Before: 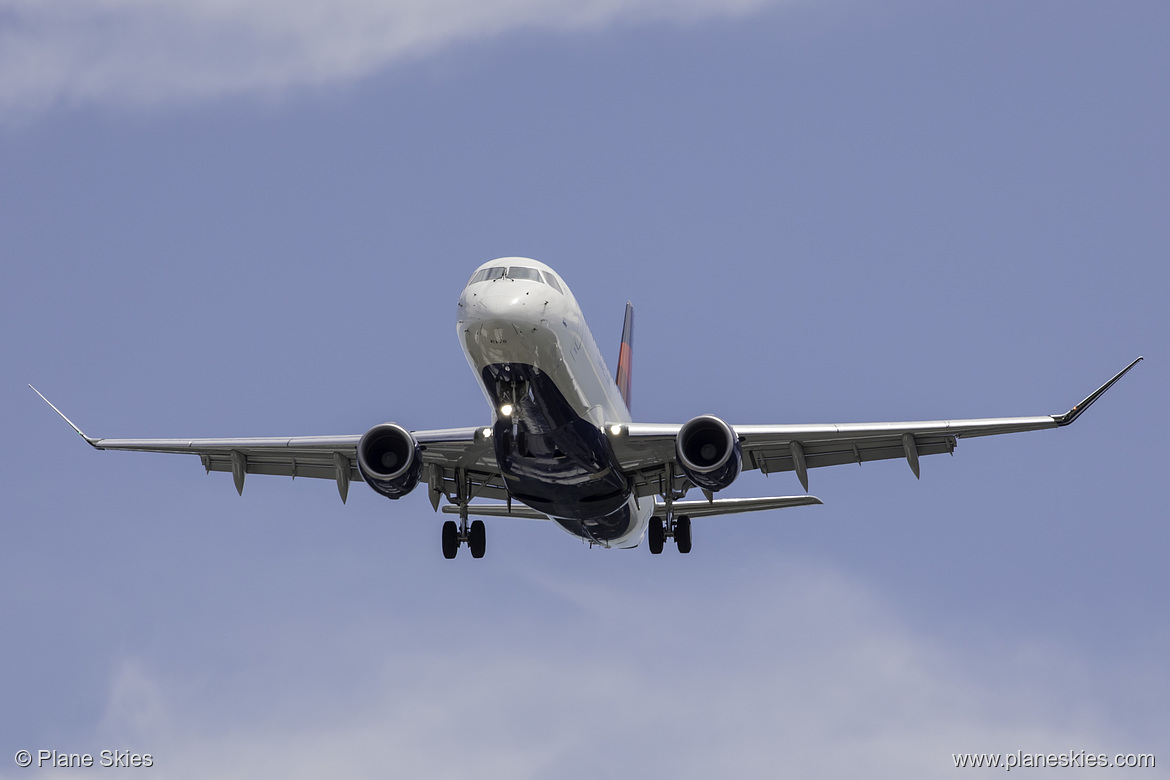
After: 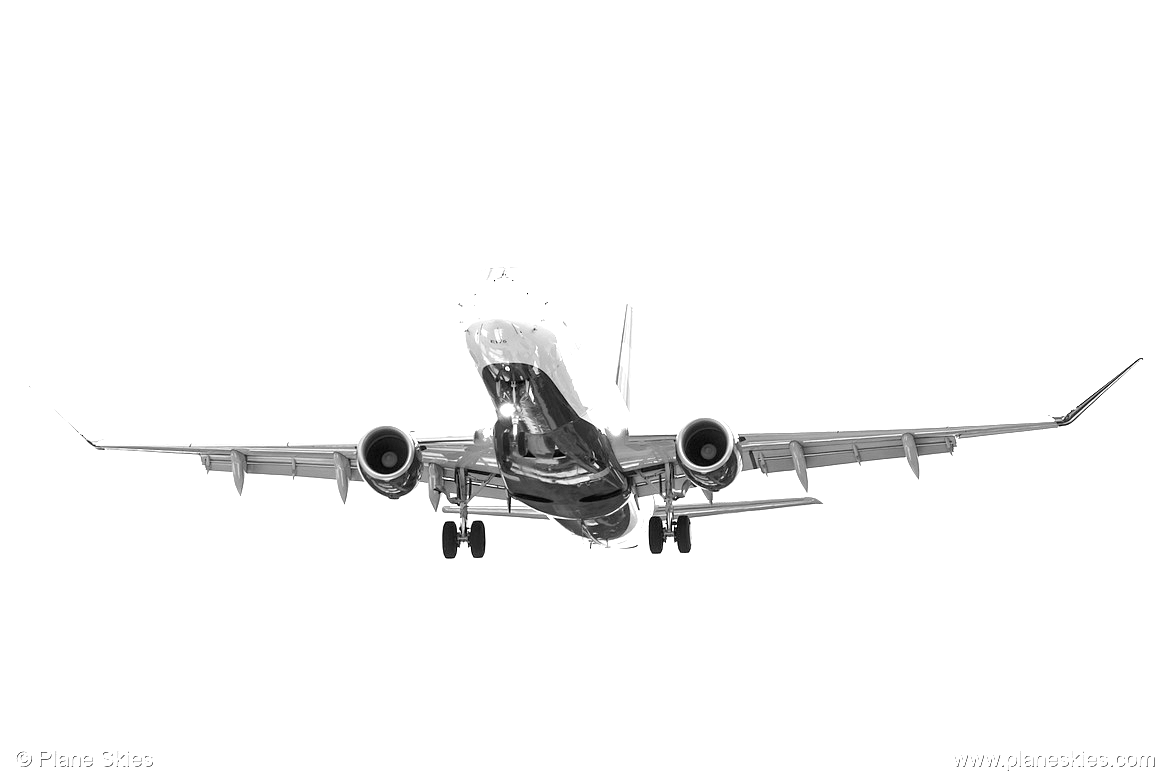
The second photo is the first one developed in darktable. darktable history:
exposure: exposure 2.04 EV, compensate highlight preservation false
color calibration: output gray [0.21, 0.42, 0.37, 0], illuminant same as pipeline (D50), adaptation XYZ, x 0.346, y 0.358, temperature 5017.77 K
tone equalizer: on, module defaults
